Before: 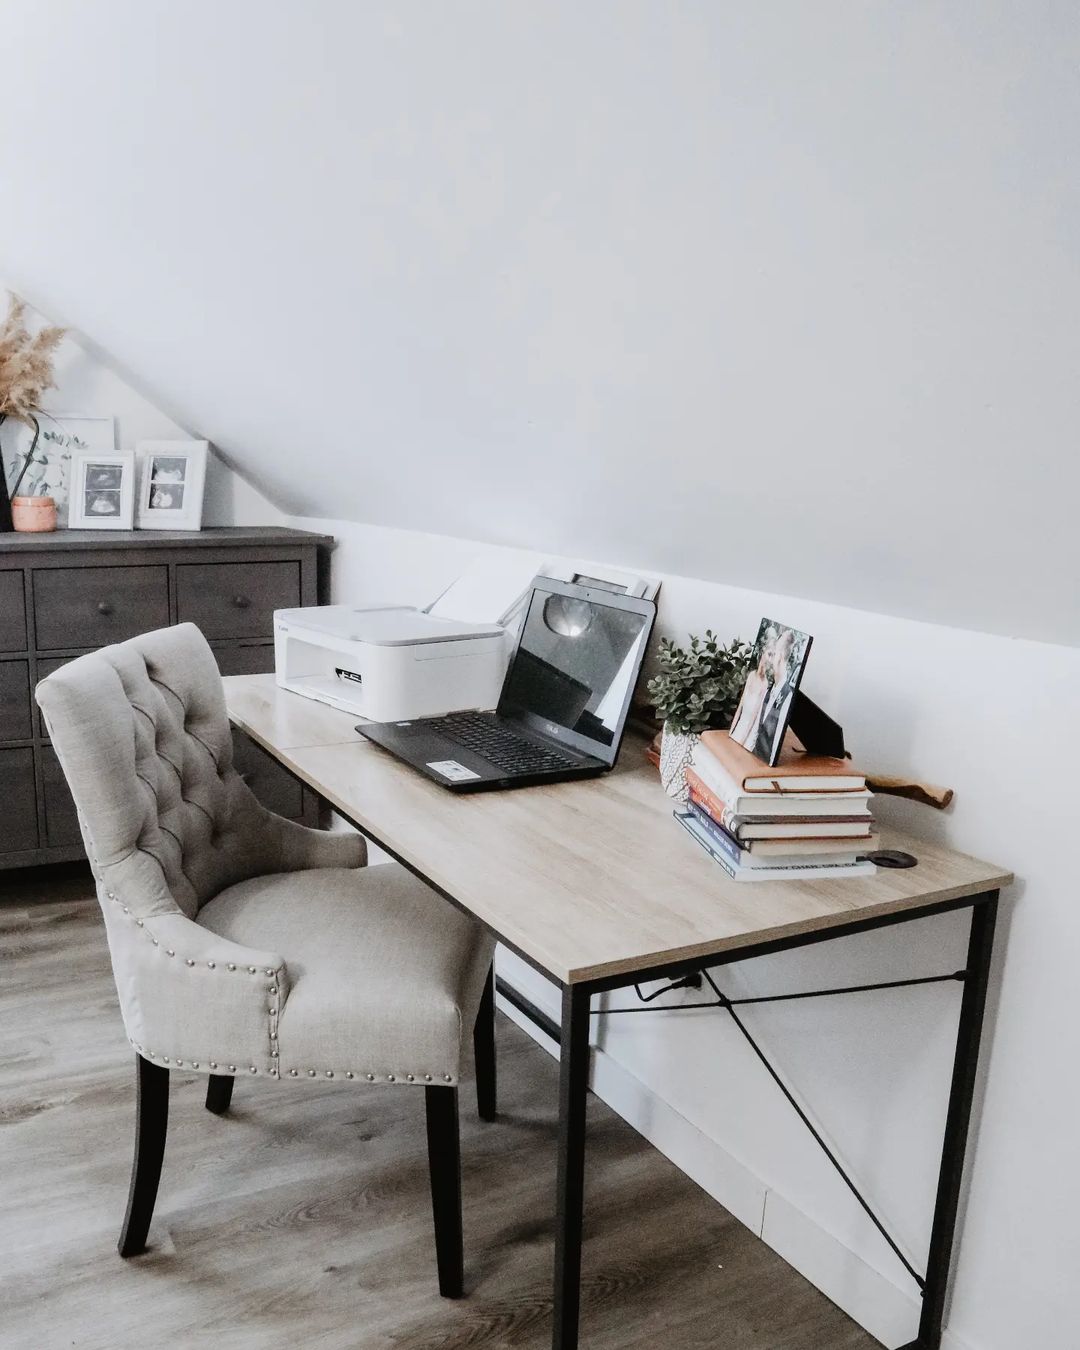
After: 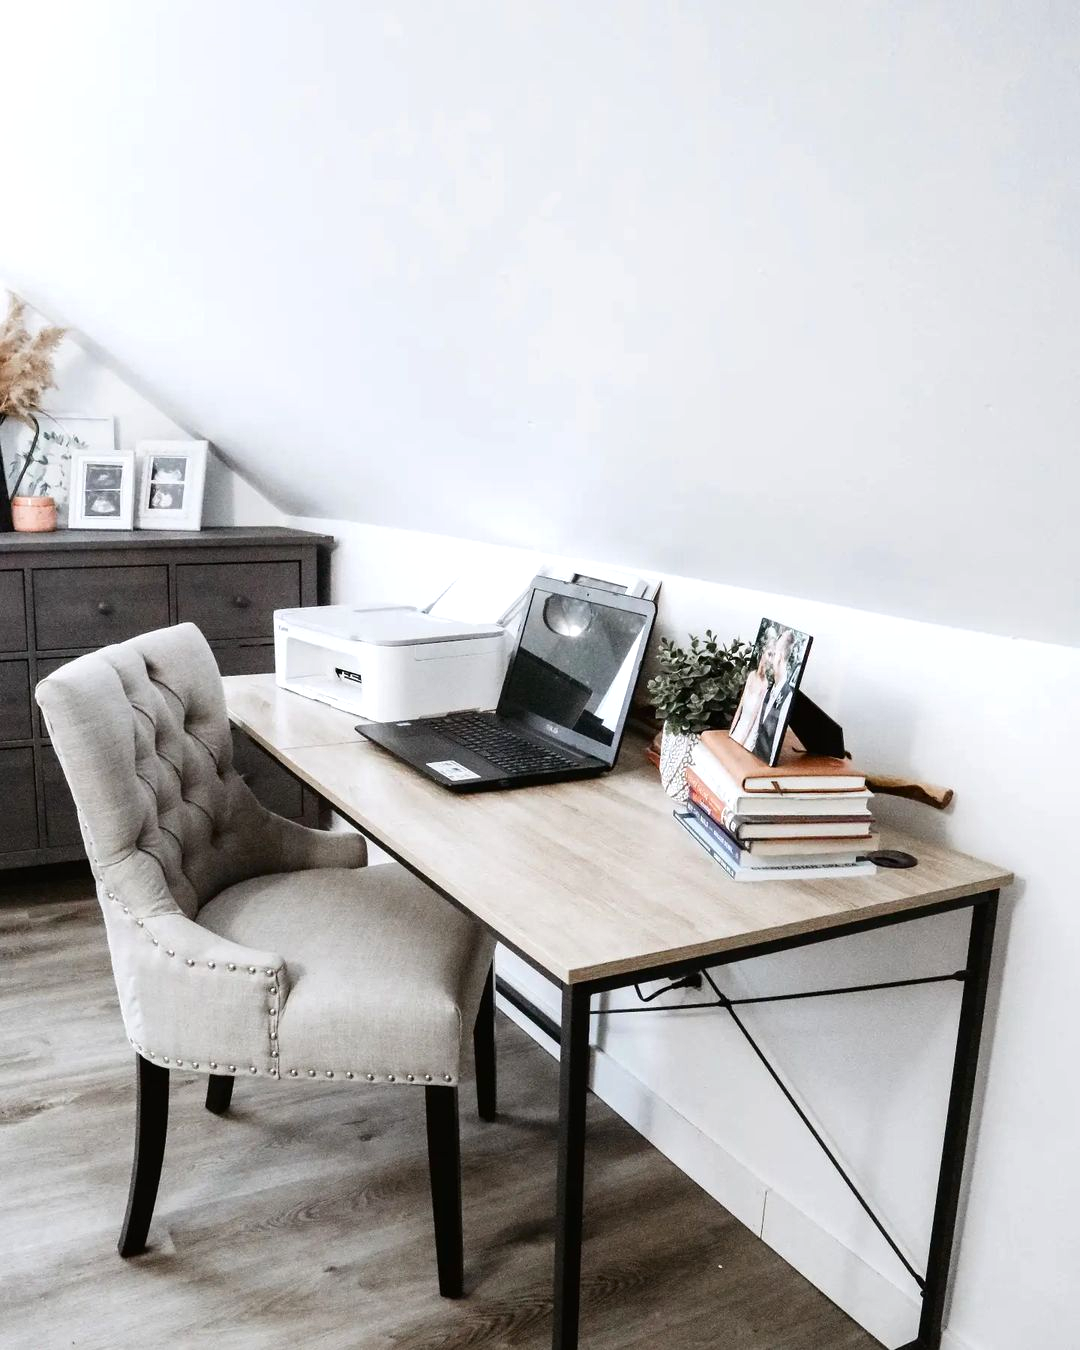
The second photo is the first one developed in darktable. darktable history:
contrast brightness saturation: brightness -0.089
exposure: black level correction 0, exposure 0.5 EV, compensate highlight preservation false
